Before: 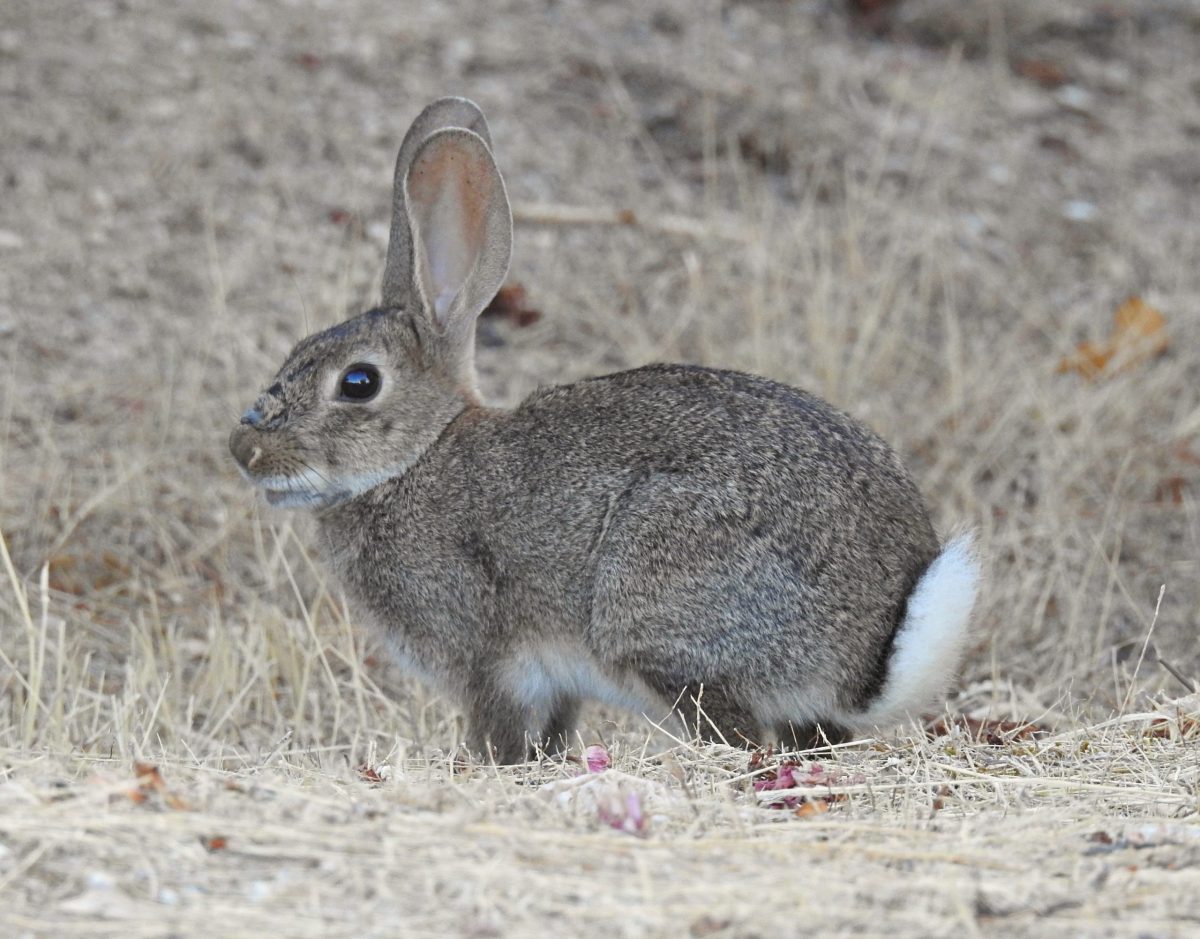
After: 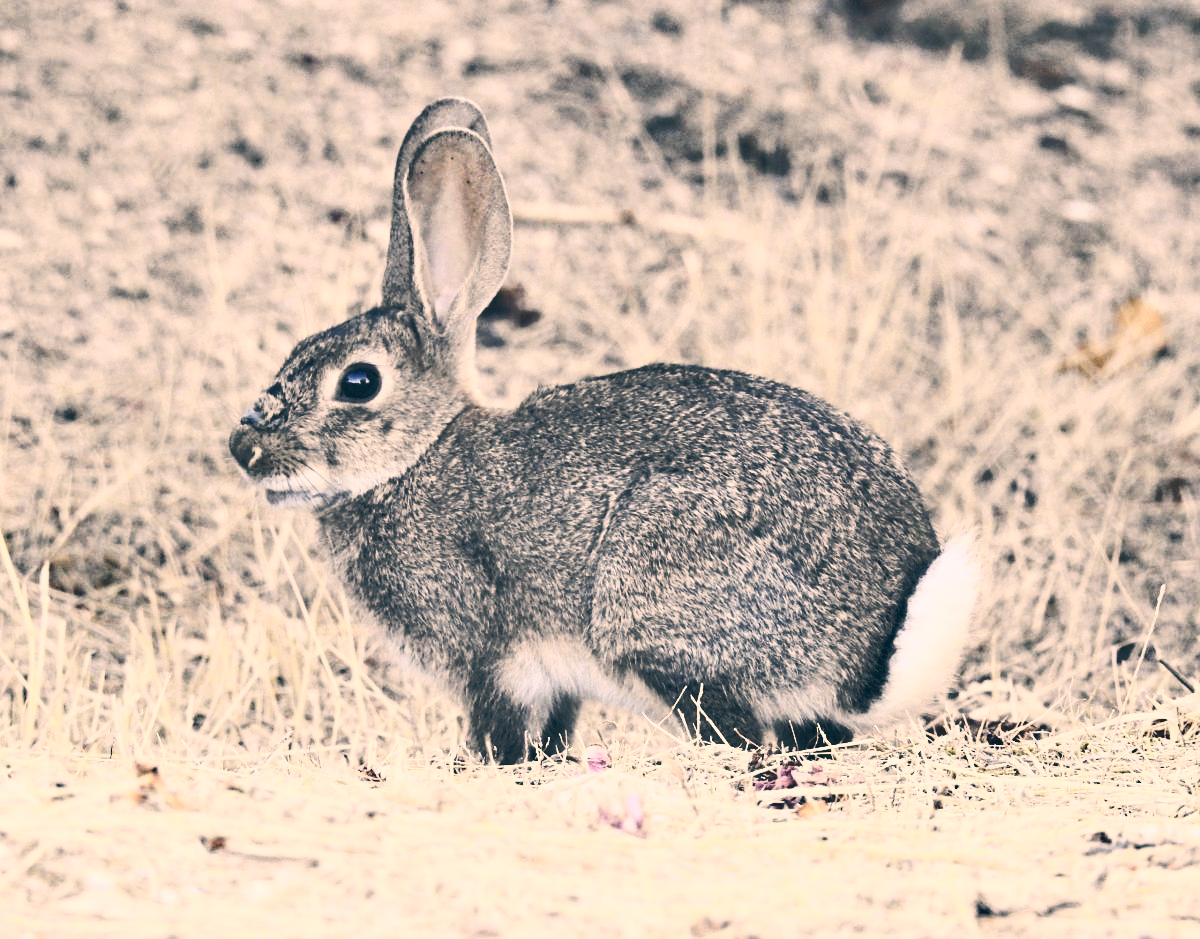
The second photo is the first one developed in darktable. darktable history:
color correction: highlights a* 10.34, highlights b* 14.15, shadows a* -10.28, shadows b* -14.96
shadows and highlights: soften with gaussian
contrast brightness saturation: contrast 0.573, brightness 0.574, saturation -0.332
